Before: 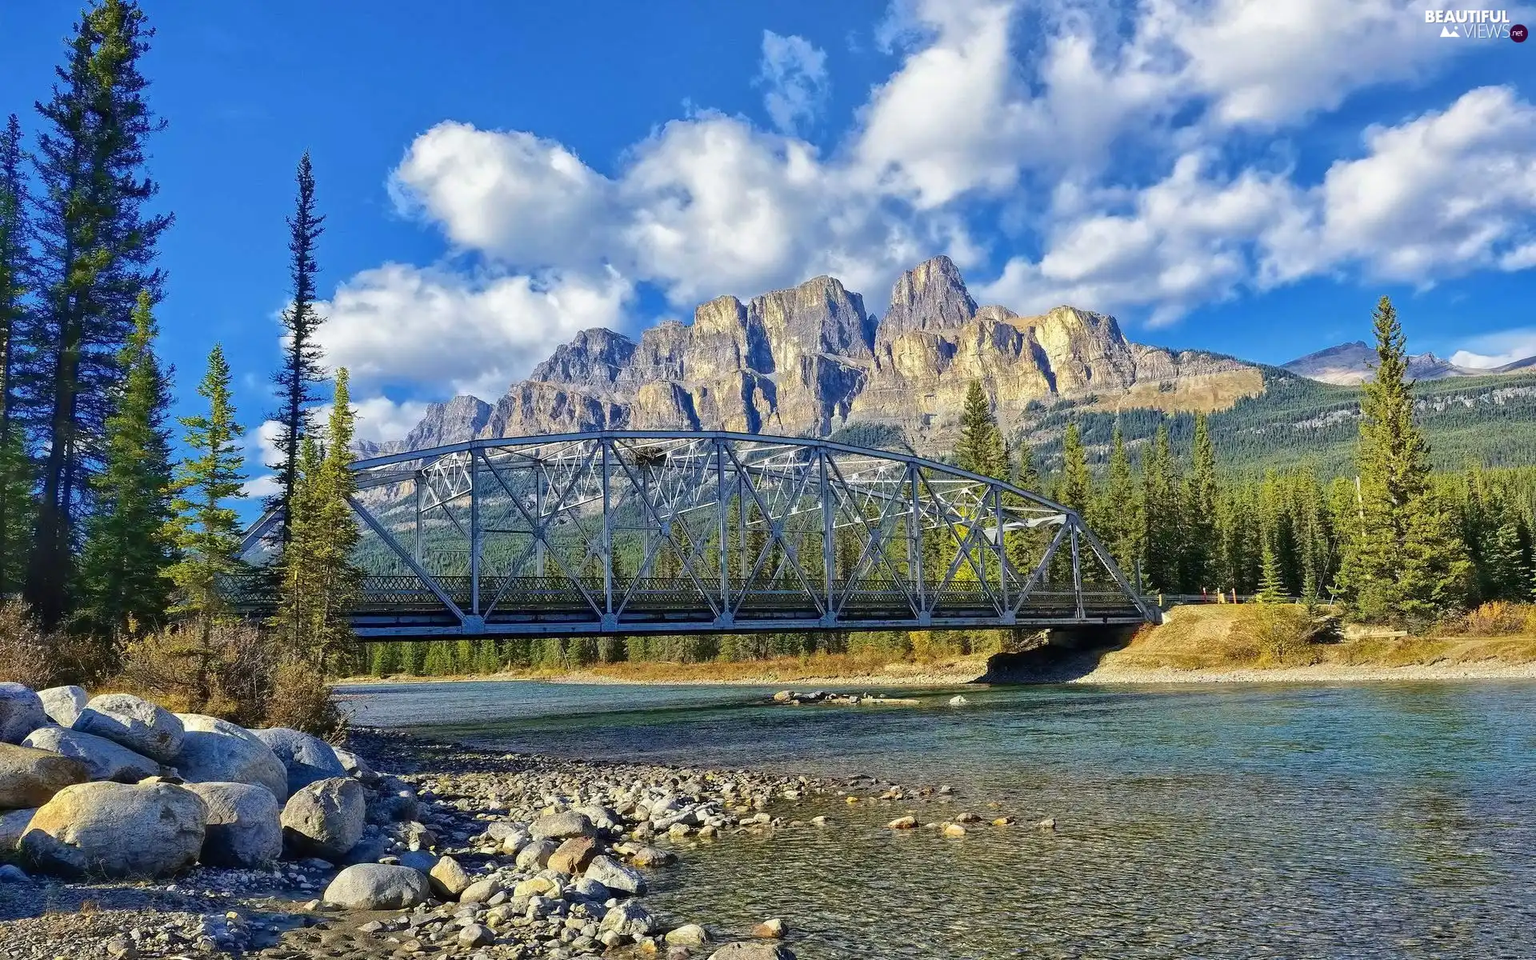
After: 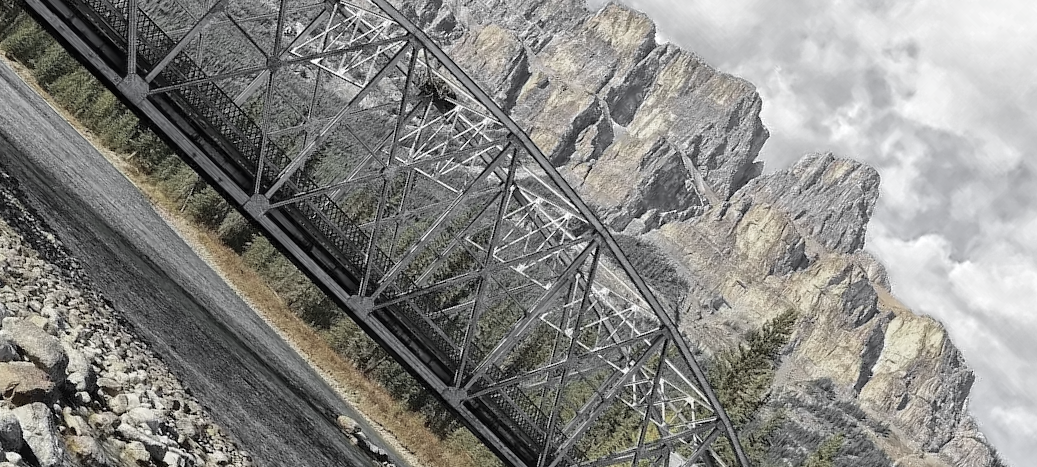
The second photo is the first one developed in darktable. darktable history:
crop and rotate: angle -44.56°, top 16.766%, right 0.838%, bottom 11.703%
color zones: curves: ch0 [(0, 0.613) (0.01, 0.613) (0.245, 0.448) (0.498, 0.529) (0.642, 0.665) (0.879, 0.777) (0.99, 0.613)]; ch1 [(0, 0.035) (0.121, 0.189) (0.259, 0.197) (0.415, 0.061) (0.589, 0.022) (0.732, 0.022) (0.857, 0.026) (0.991, 0.053)]
